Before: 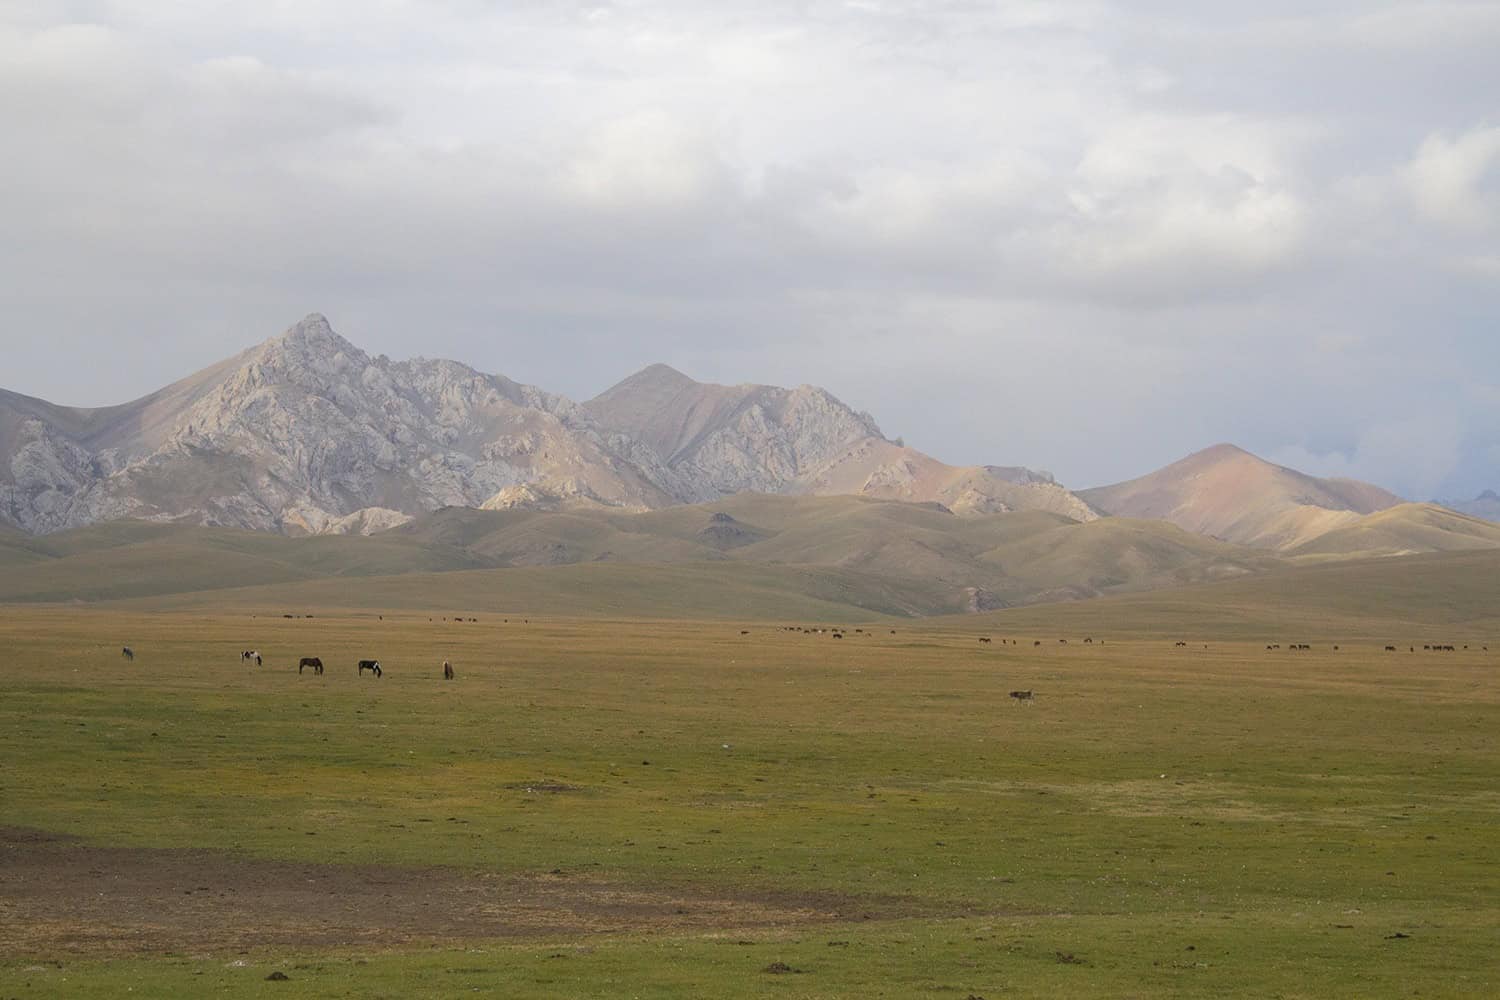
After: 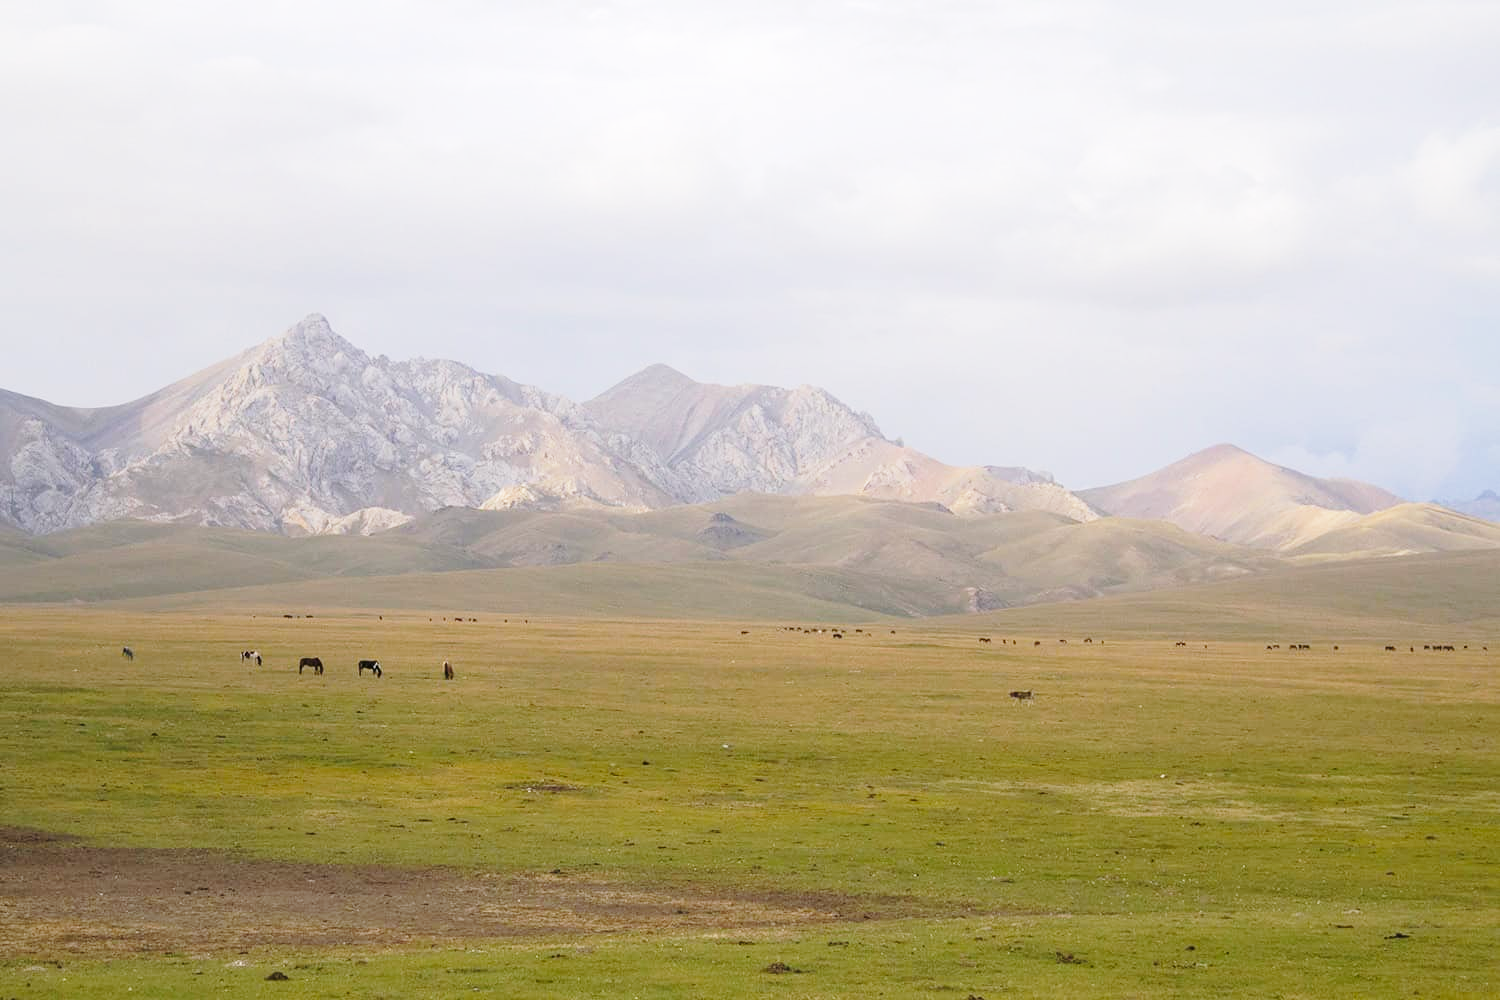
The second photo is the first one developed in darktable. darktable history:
base curve: curves: ch0 [(0, 0) (0.028, 0.03) (0.121, 0.232) (0.46, 0.748) (0.859, 0.968) (1, 1)], preserve colors none
white balance: red 1.009, blue 1.027
